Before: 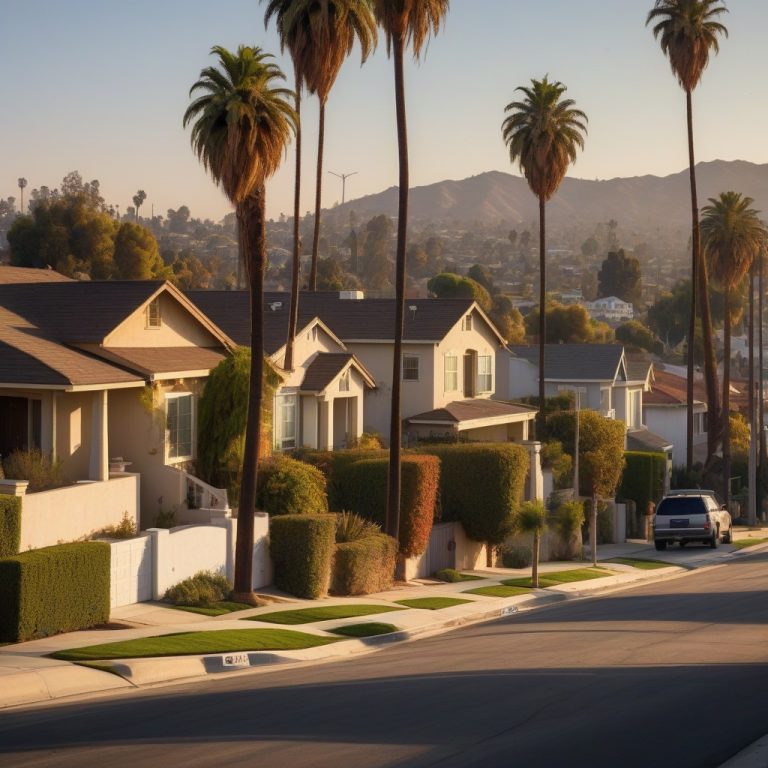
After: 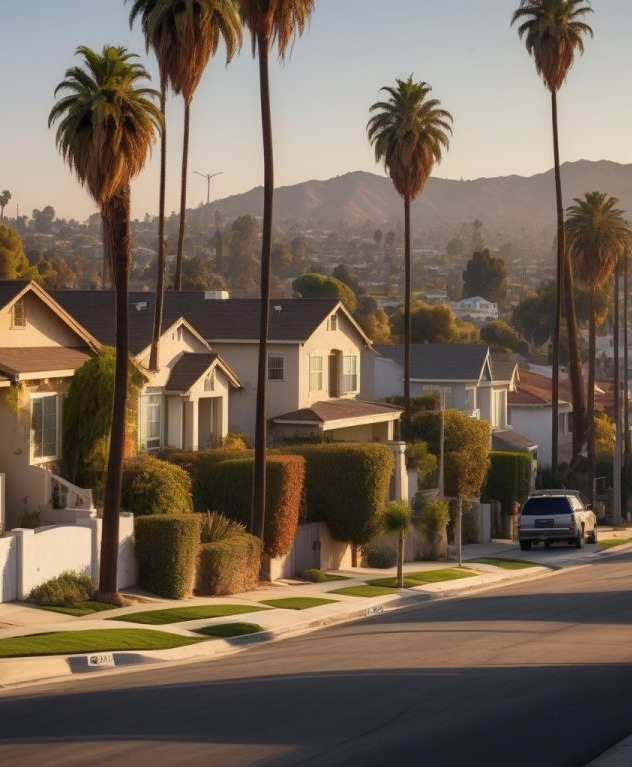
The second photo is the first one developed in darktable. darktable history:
crop: left 17.582%, bottom 0.031%
white balance: emerald 1
